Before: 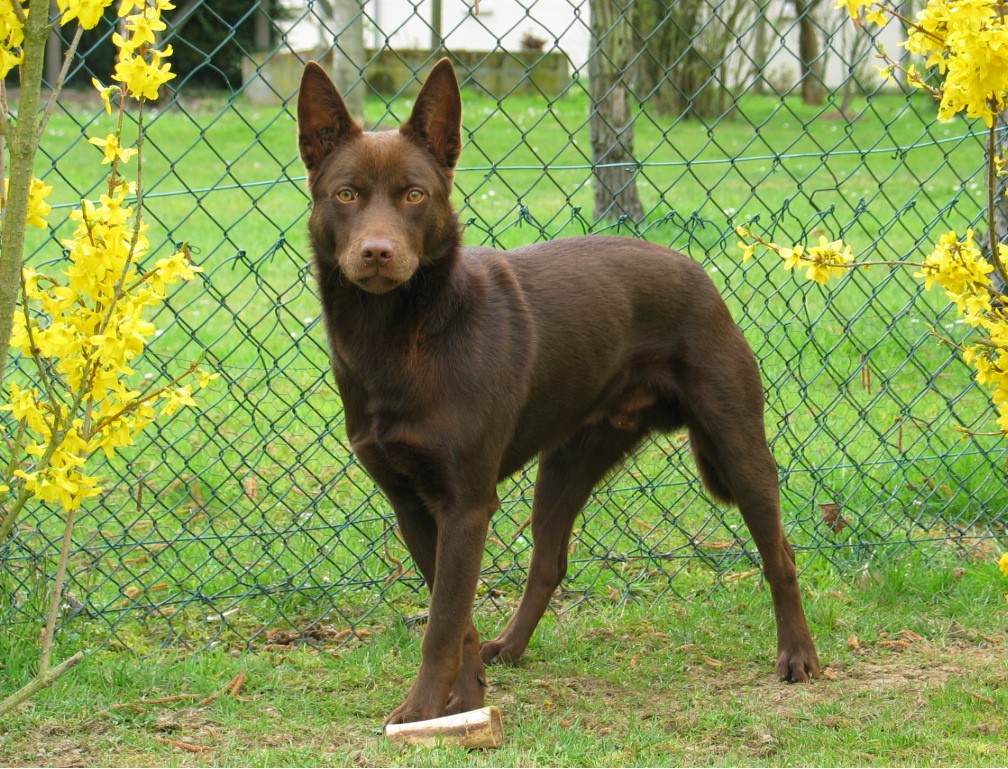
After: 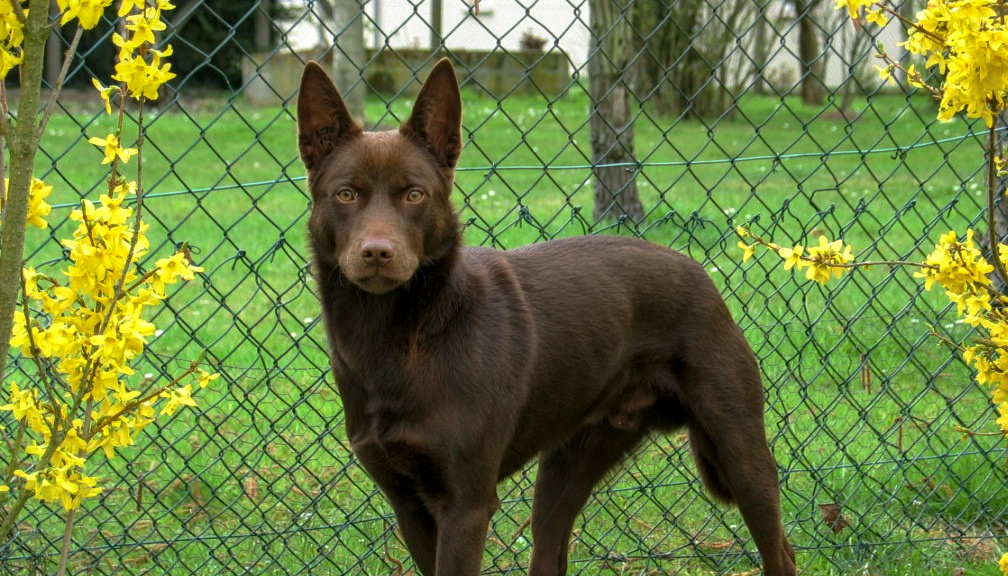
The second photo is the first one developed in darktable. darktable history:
crop: bottom 24.988%
base curve: curves: ch0 [(0, 0) (0.595, 0.418) (1, 1)], preserve colors none
local contrast: detail 130%
